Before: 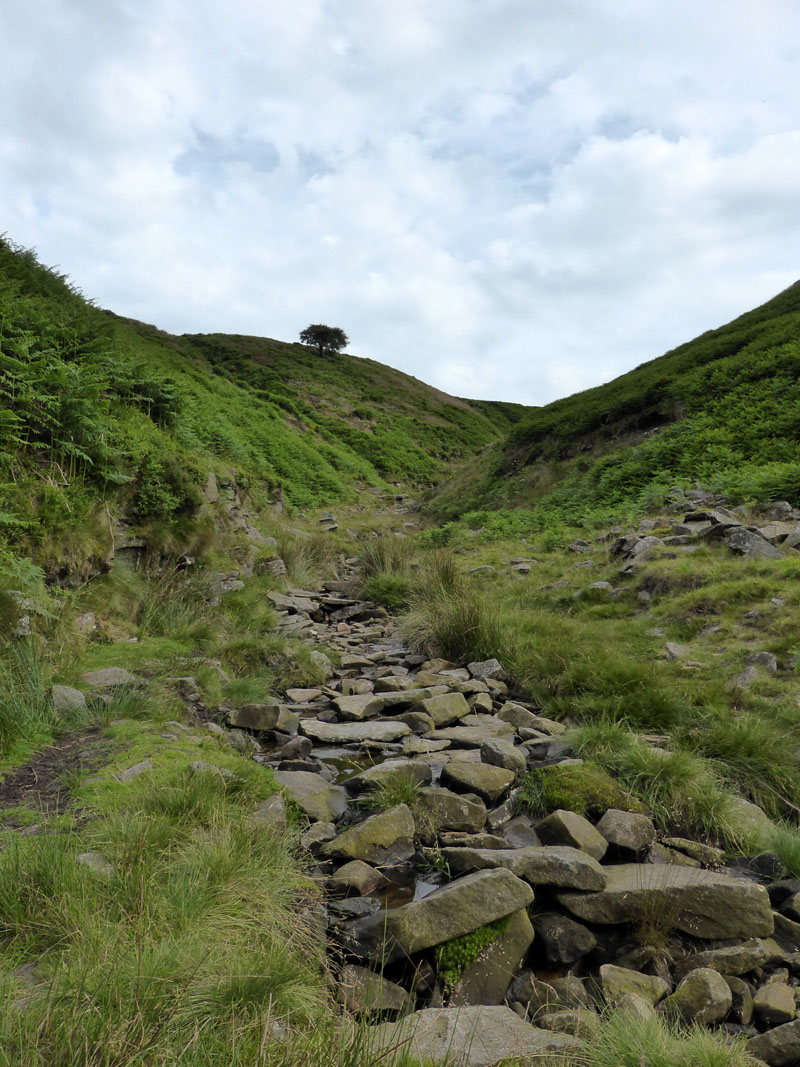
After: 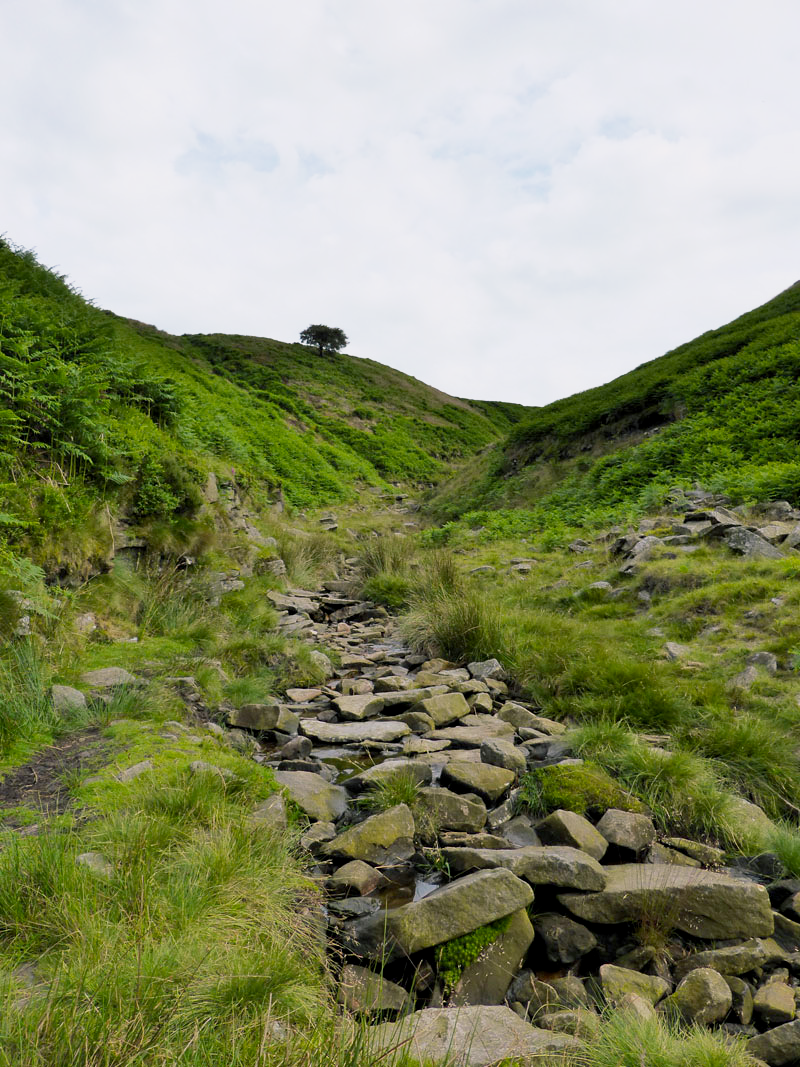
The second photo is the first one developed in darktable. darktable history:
color balance rgb: shadows lift › chroma 2%, shadows lift › hue 217.2°, power › chroma 0.25%, power › hue 60°, highlights gain › chroma 1.5%, highlights gain › hue 309.6°, global offset › luminance -0.25%, perceptual saturation grading › global saturation 15%, global vibrance 15%
base curve: curves: ch0 [(0, 0) (0.088, 0.125) (0.176, 0.251) (0.354, 0.501) (0.613, 0.749) (1, 0.877)], preserve colors none
